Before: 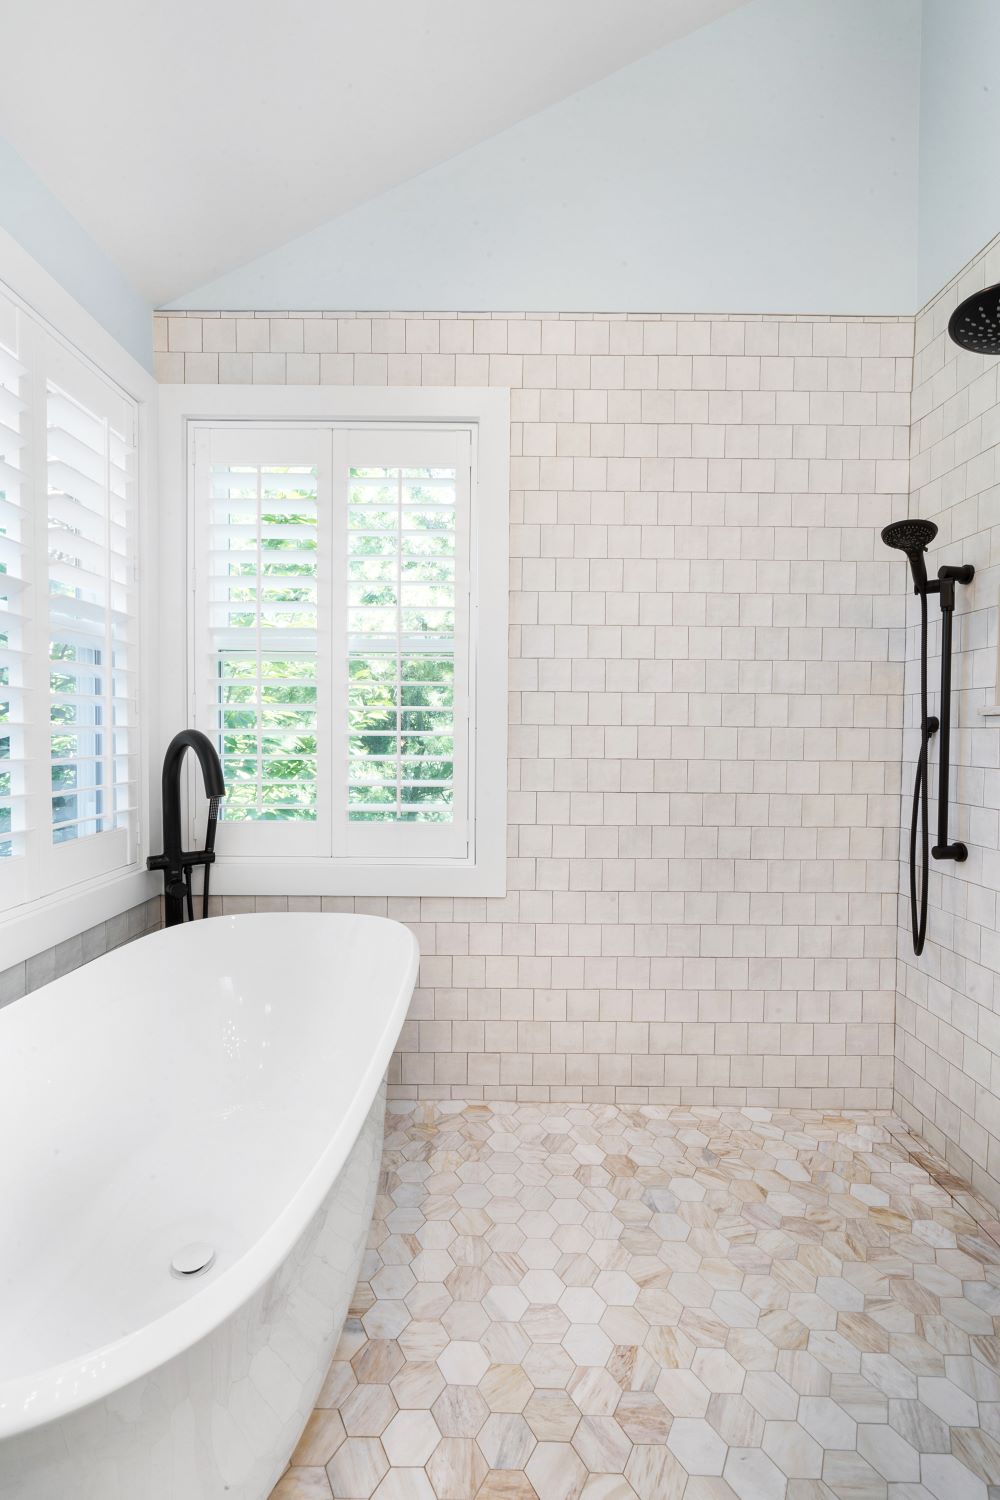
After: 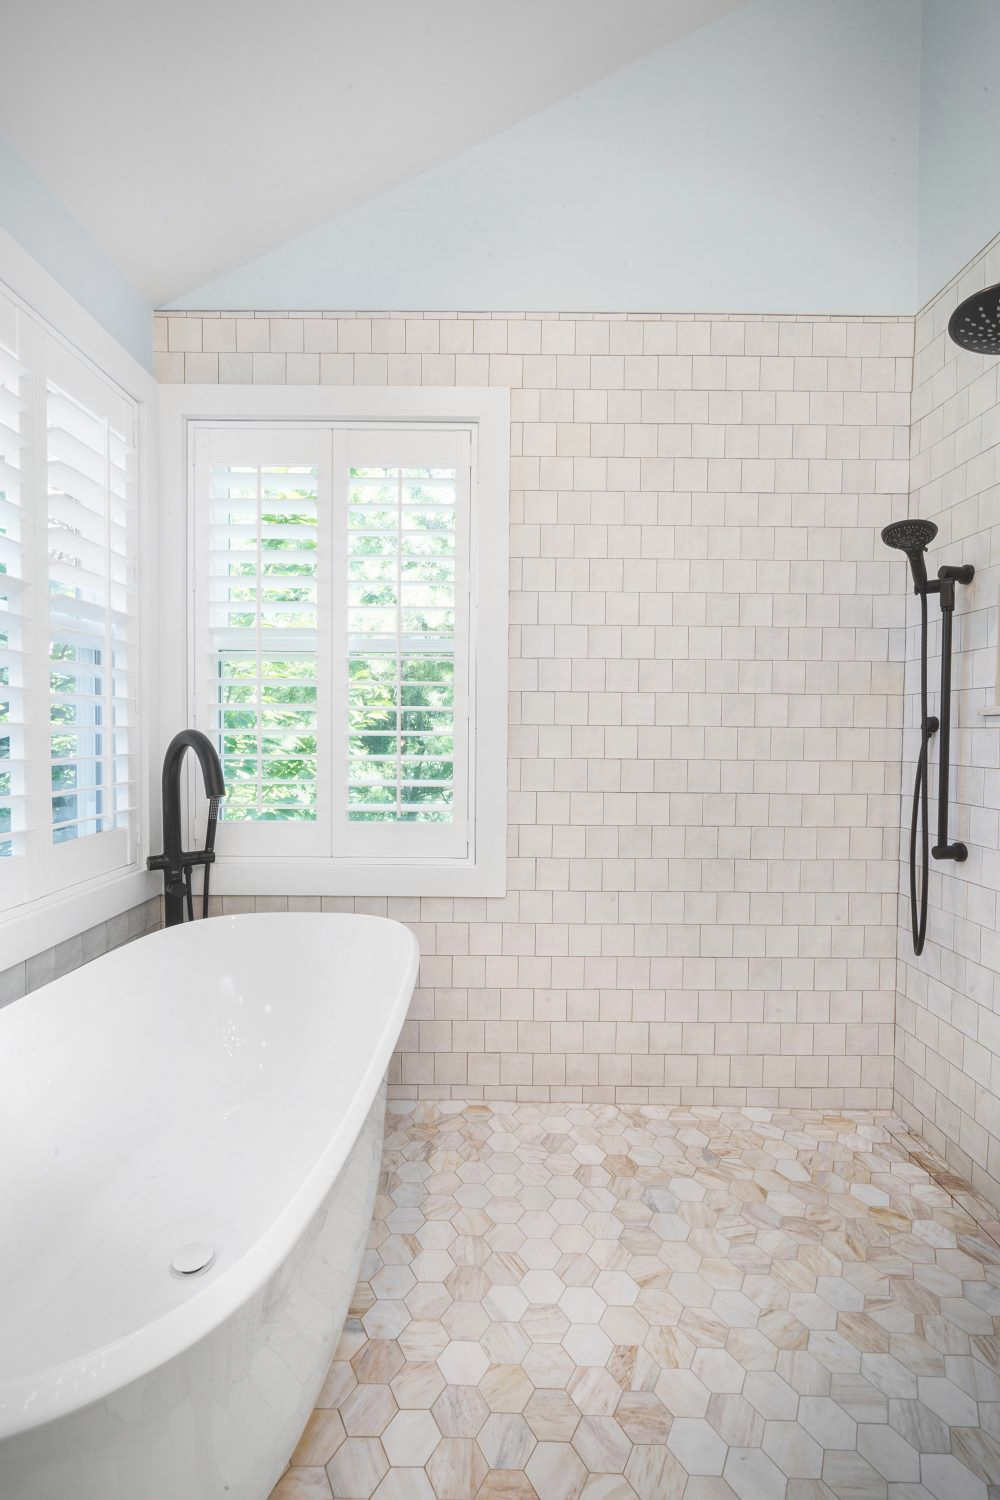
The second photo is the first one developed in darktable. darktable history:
local contrast: highlights 46%, shadows 2%, detail 101%
vignetting: saturation 0.033
